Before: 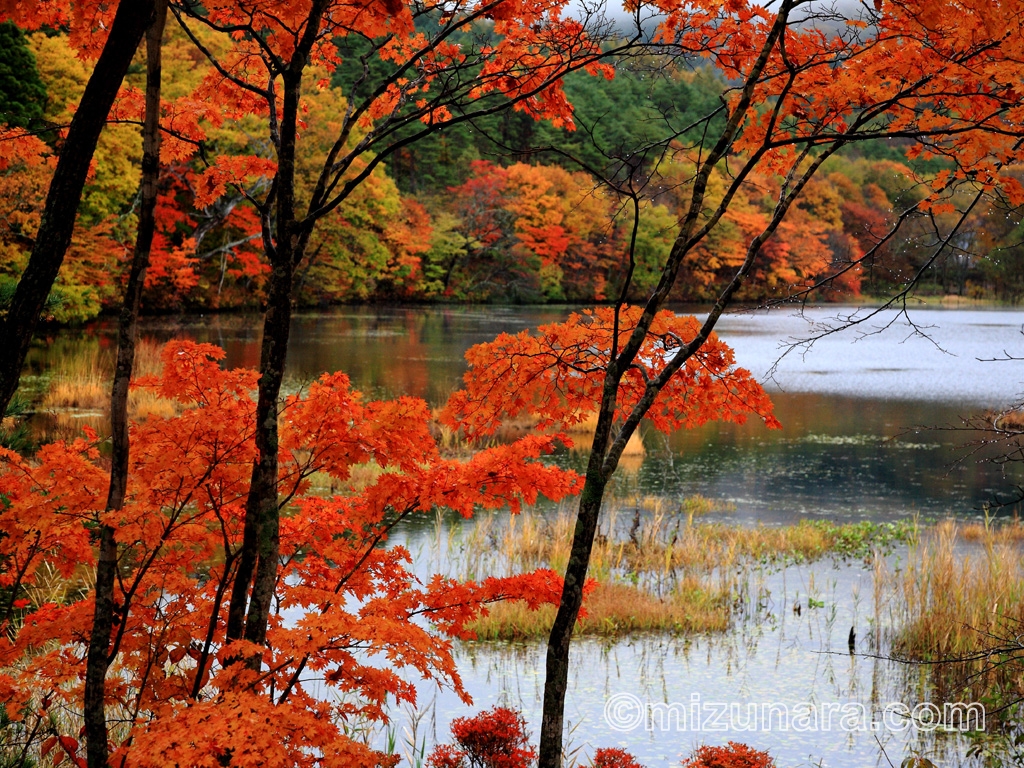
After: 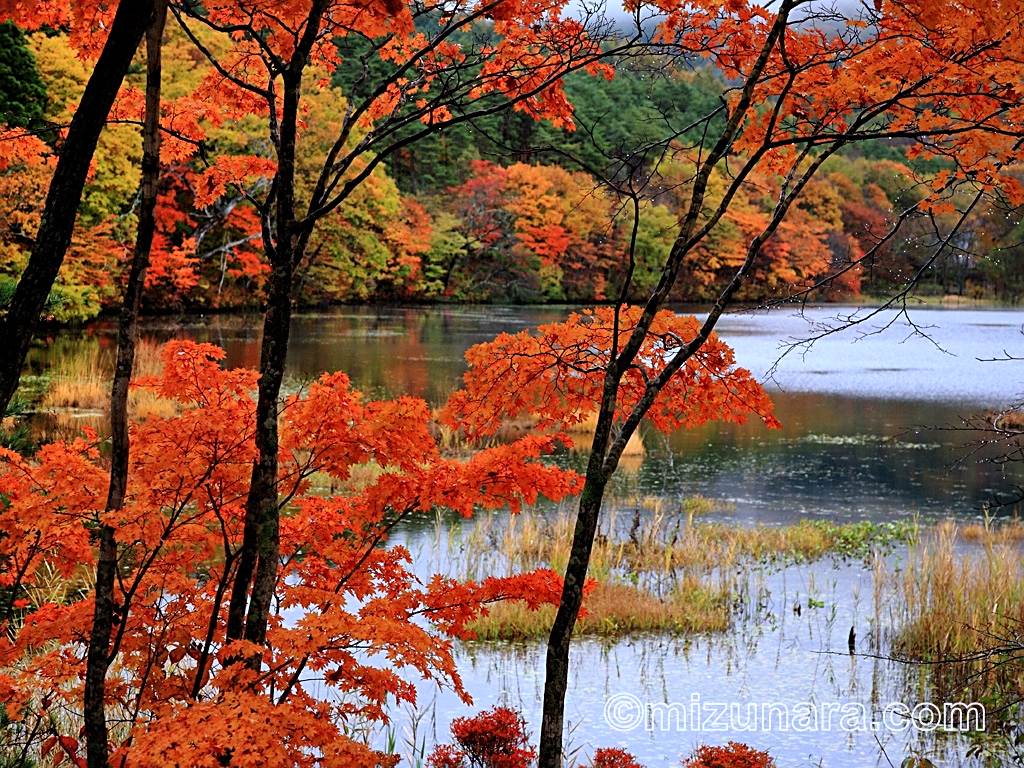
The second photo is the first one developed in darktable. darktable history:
white balance: red 0.967, blue 1.119, emerald 0.756
sharpen: on, module defaults
shadows and highlights: low approximation 0.01, soften with gaussian
